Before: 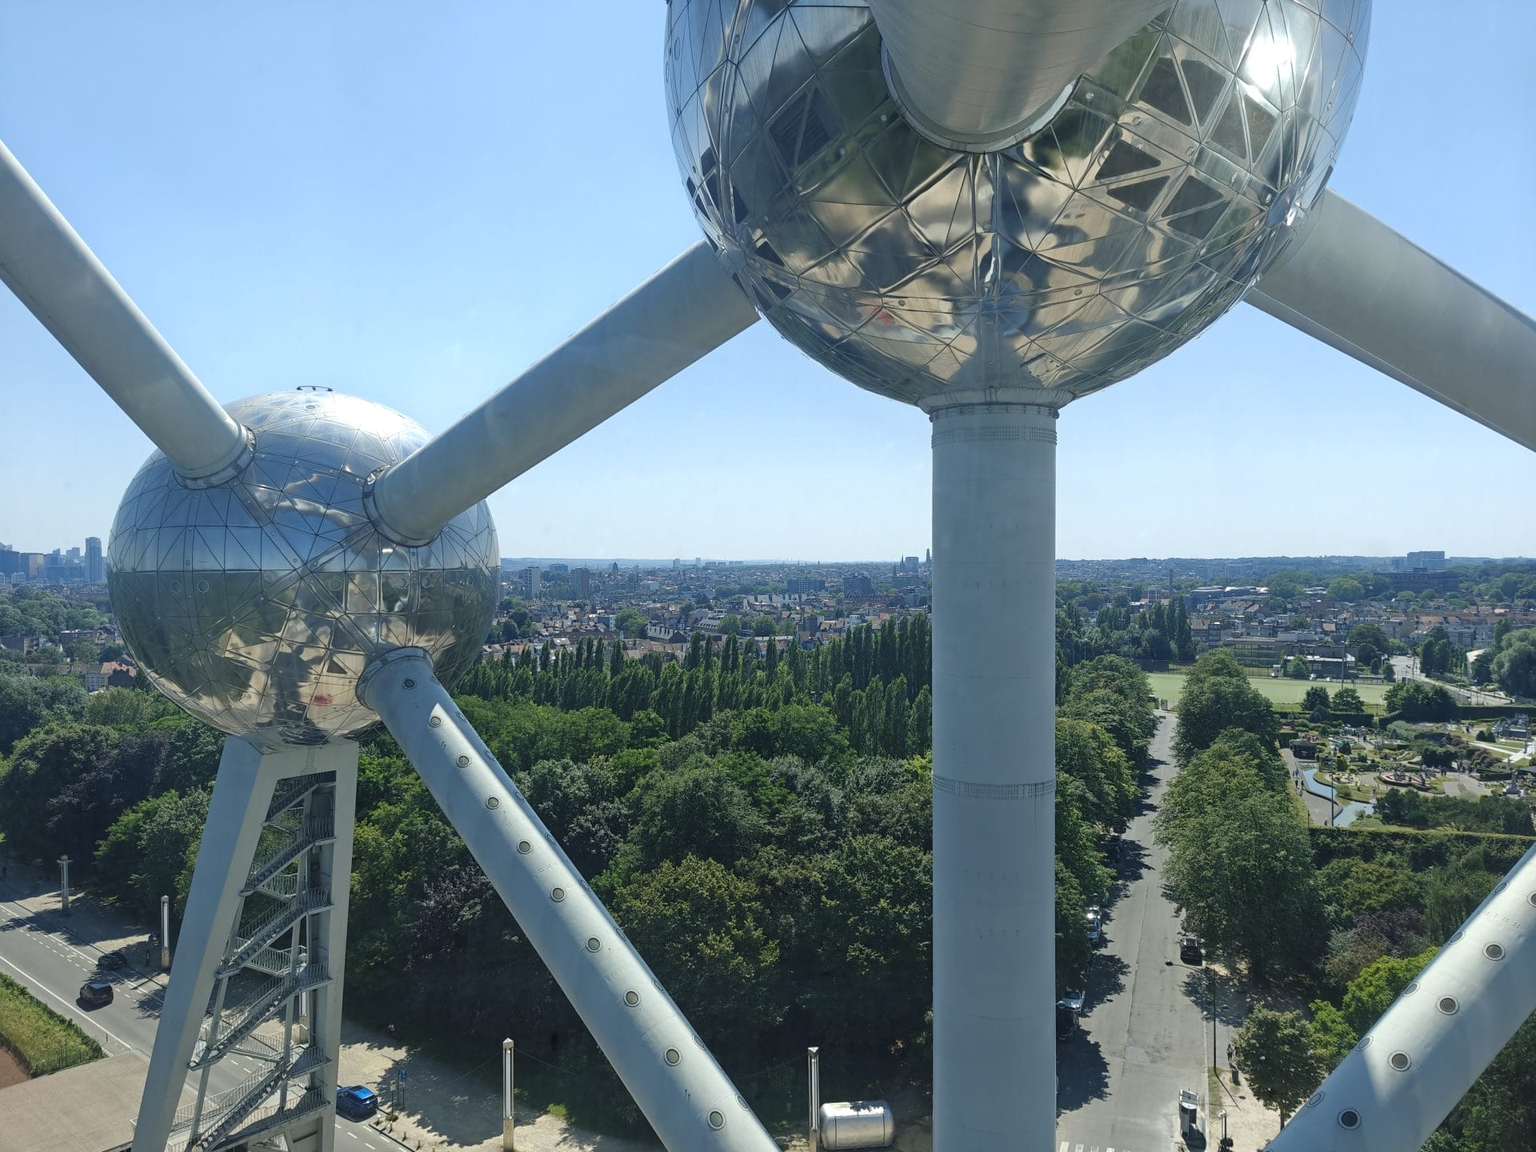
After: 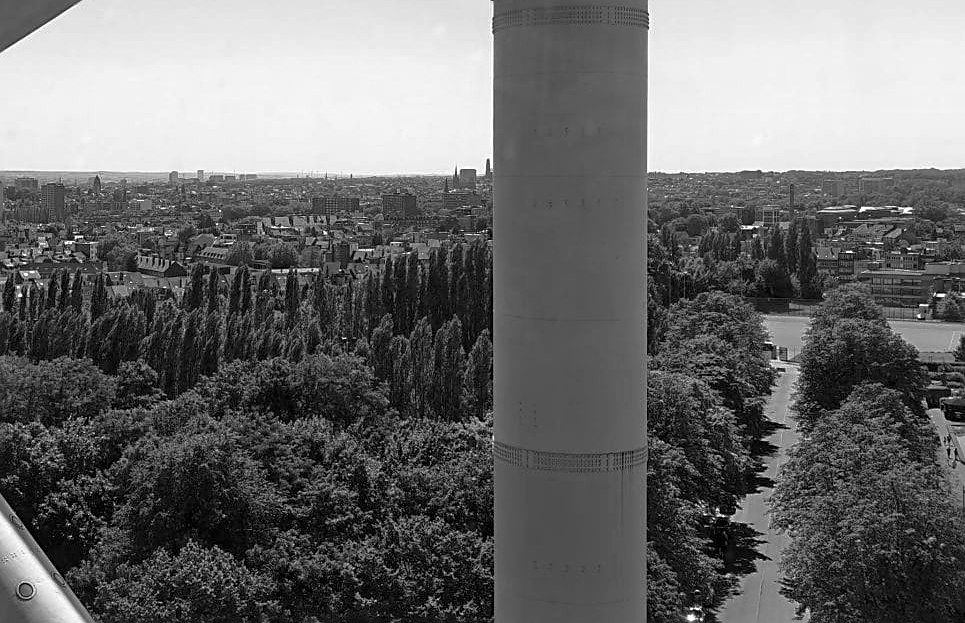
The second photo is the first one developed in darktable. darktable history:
tone curve: curves: ch0 [(0, 0) (0.48, 0.431) (0.7, 0.609) (0.864, 0.854) (1, 1)]
color balance rgb: shadows lift › luminance -28.76%, shadows lift › chroma 15%, shadows lift › hue 270°, power › chroma 1%, power › hue 255°, highlights gain › luminance 7.14%, highlights gain › chroma 2%, highlights gain › hue 90°, global offset › luminance -0.29%, global offset › hue 260°, perceptual saturation grading › global saturation 20%, perceptual saturation grading › highlights -13.92%, perceptual saturation grading › shadows 50%
local contrast: highlights 100%, shadows 100%, detail 131%, midtone range 0.2
crop: left 35.03%, top 36.625%, right 14.663%, bottom 20.057%
monochrome: on, module defaults
sharpen: on, module defaults
